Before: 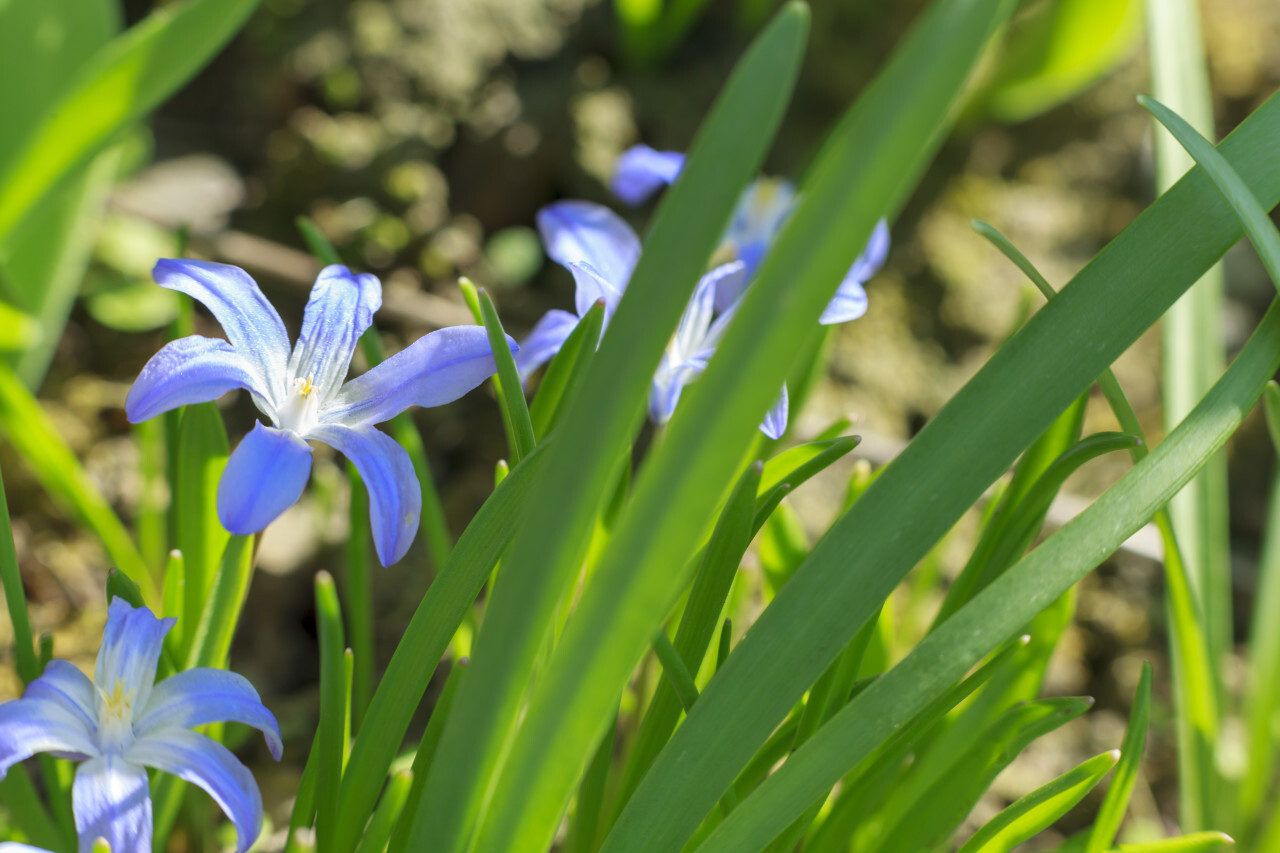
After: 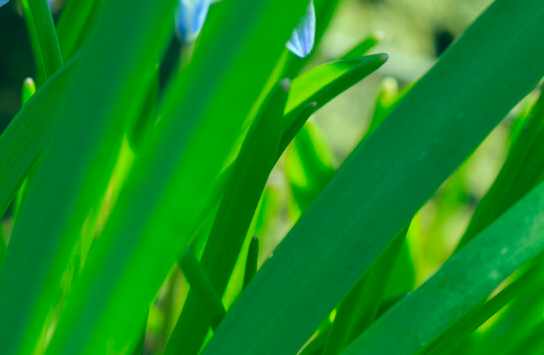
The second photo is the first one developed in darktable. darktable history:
color correction: highlights a* -19.46, highlights b* 9.8, shadows a* -20.21, shadows b* -10.12
crop: left 36.971%, top 44.85%, right 20.508%, bottom 13.522%
